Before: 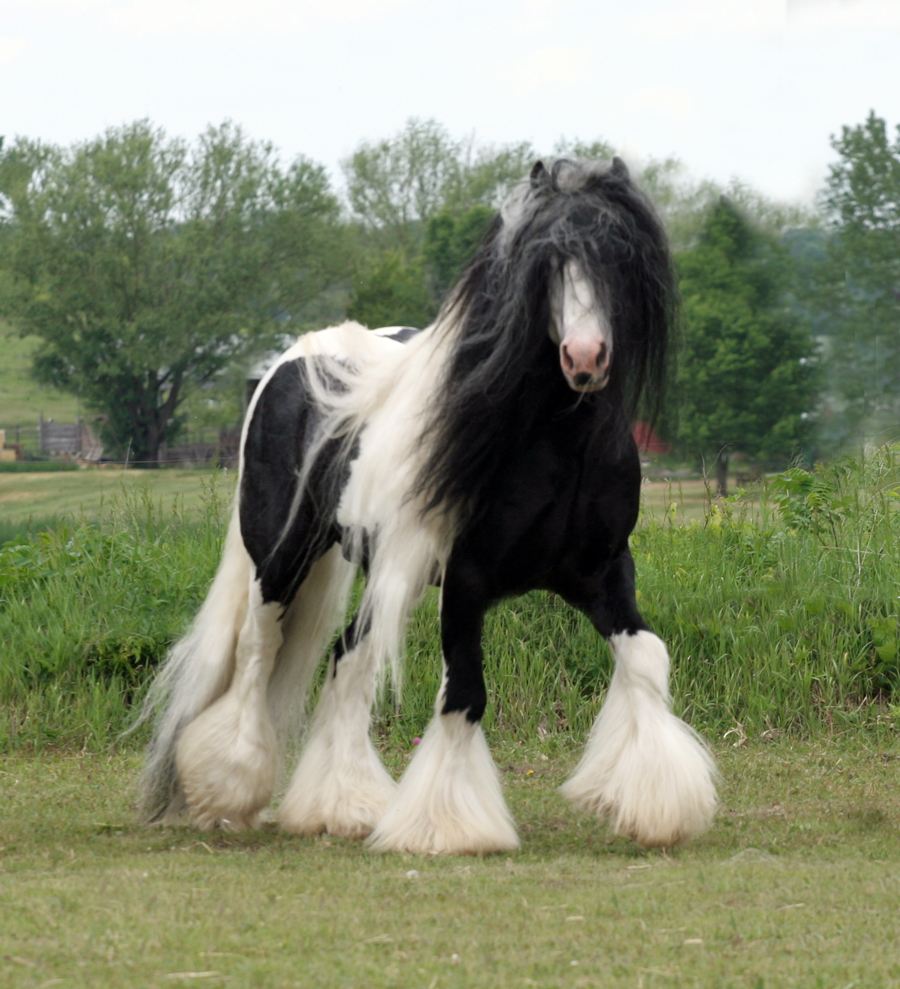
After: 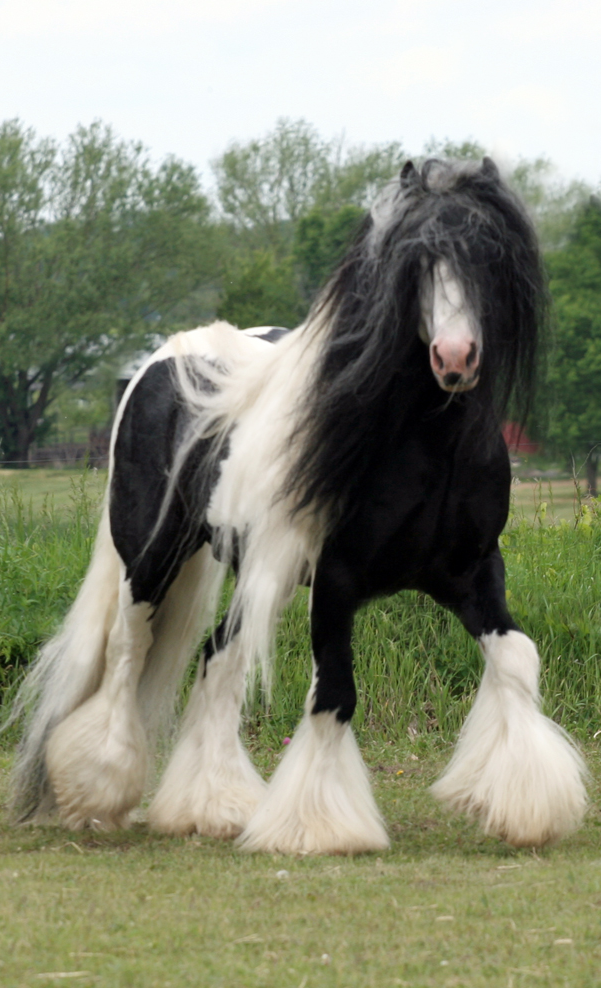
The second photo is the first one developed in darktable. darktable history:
crop and rotate: left 14.467%, right 18.692%
